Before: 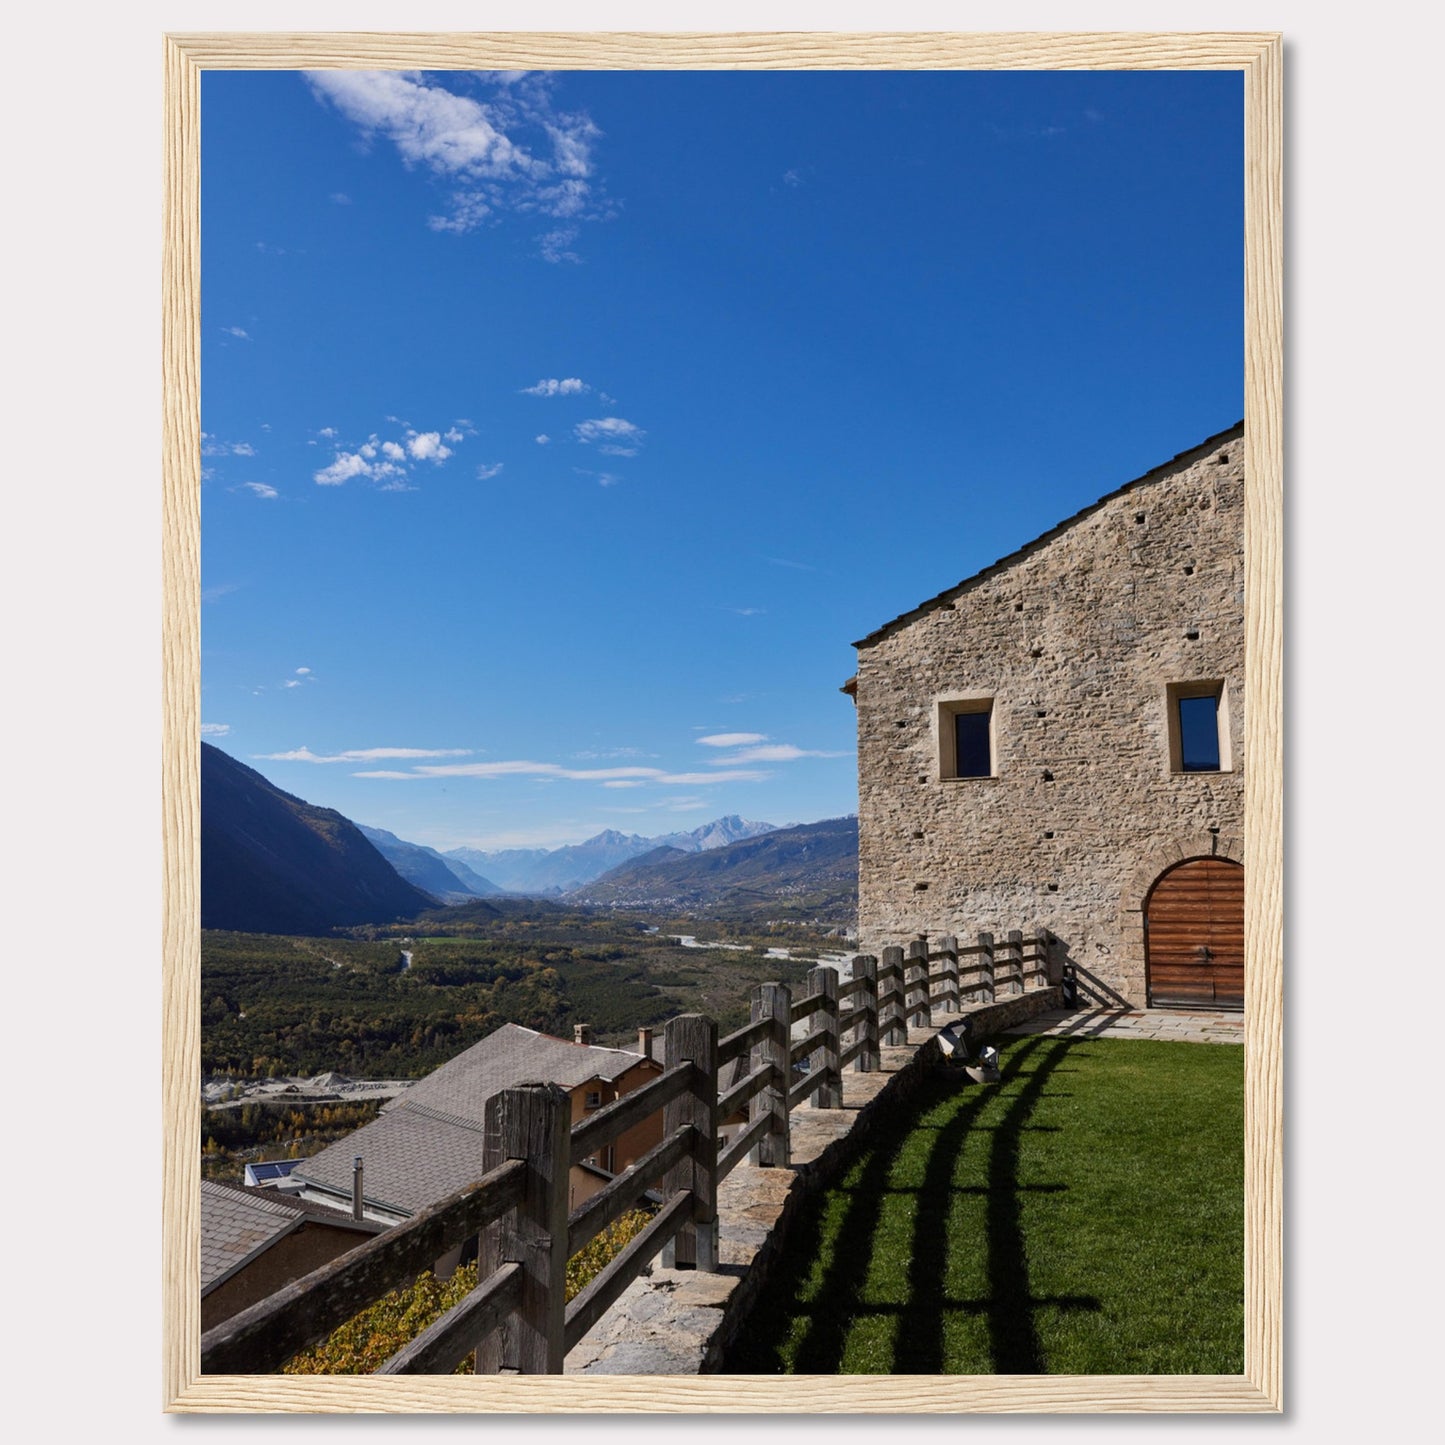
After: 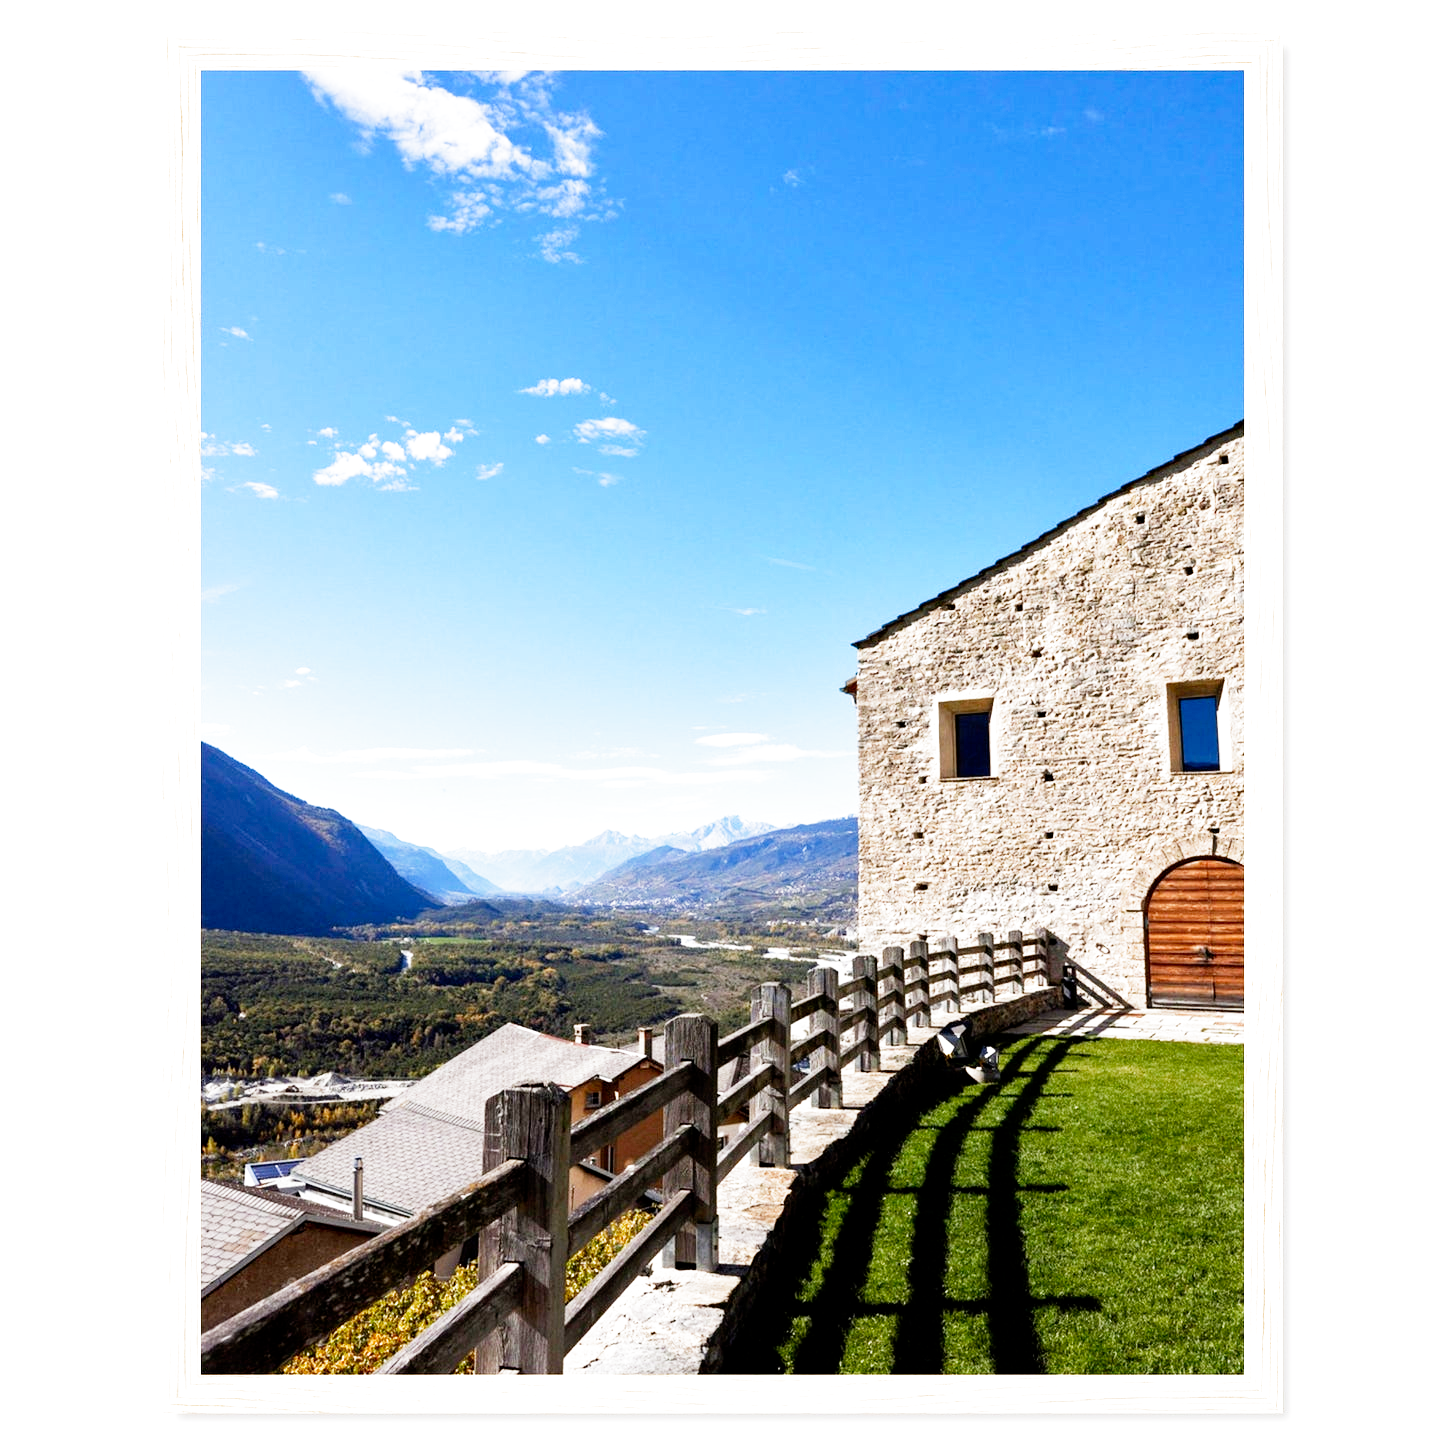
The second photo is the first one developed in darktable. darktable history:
exposure: exposure 0.74 EV, compensate highlight preservation false
filmic rgb: middle gray luminance 10%, black relative exposure -8.61 EV, white relative exposure 3.3 EV, threshold 6 EV, target black luminance 0%, hardness 5.2, latitude 44.69%, contrast 1.302, highlights saturation mix 5%, shadows ↔ highlights balance 24.64%, add noise in highlights 0, preserve chrominance no, color science v3 (2019), use custom middle-gray values true, iterations of high-quality reconstruction 0, contrast in highlights soft, enable highlight reconstruction true
